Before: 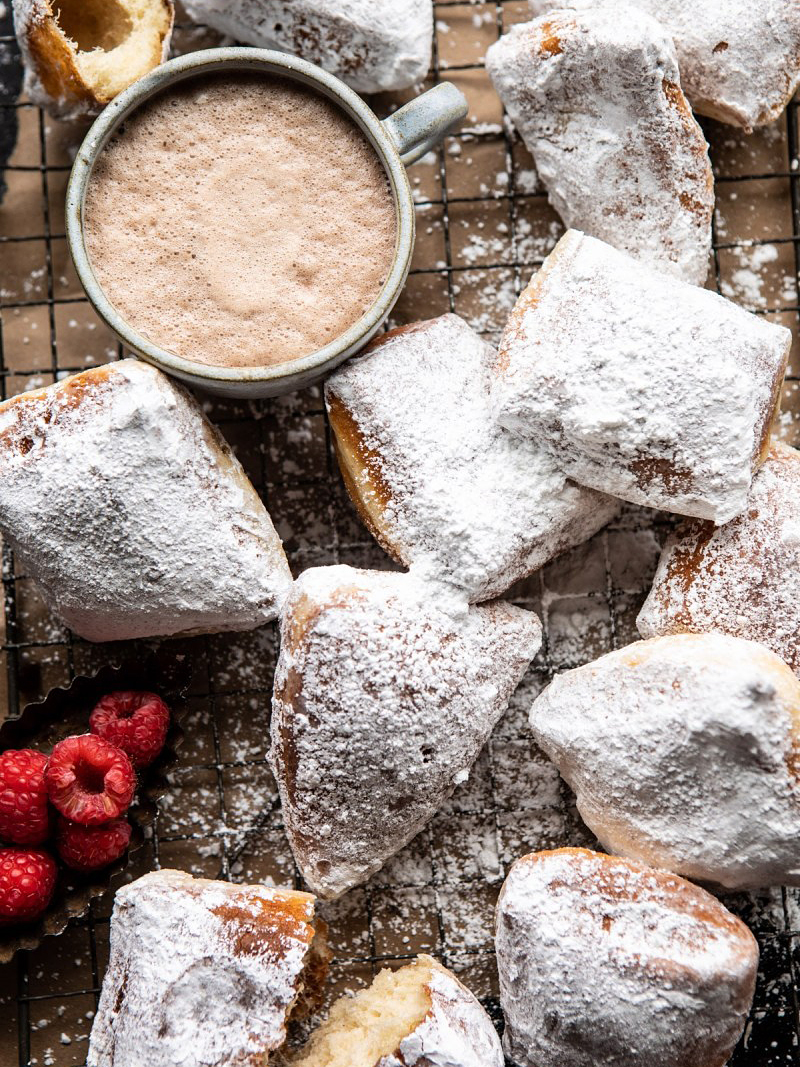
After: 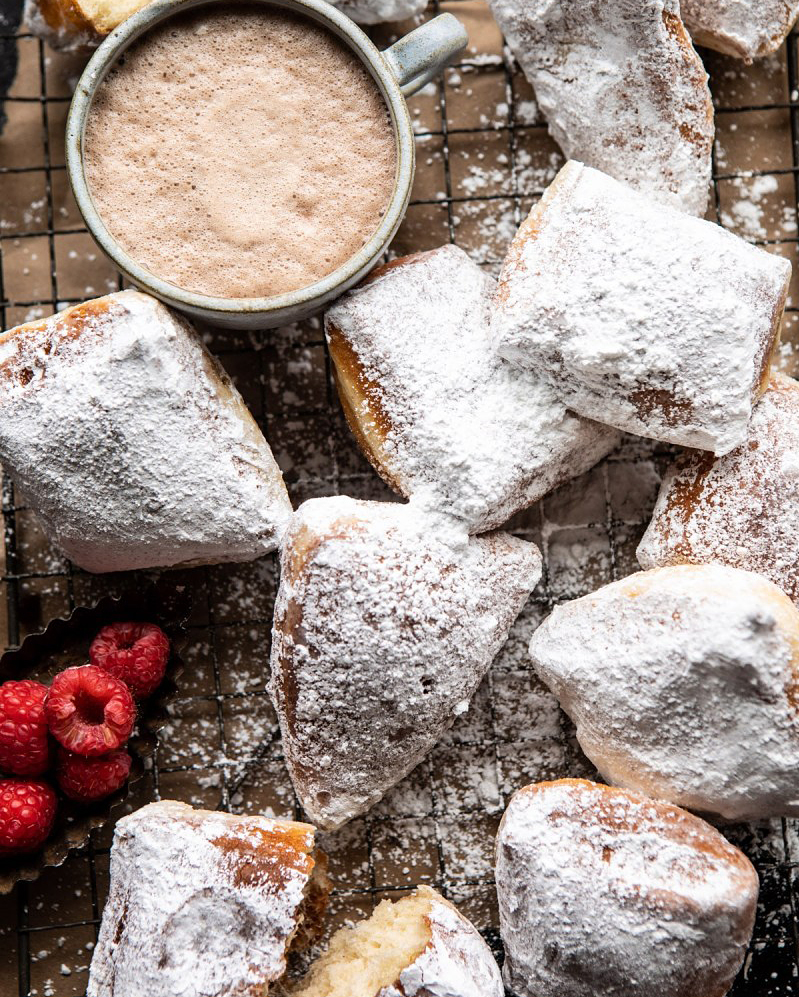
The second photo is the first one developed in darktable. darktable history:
crop and rotate: top 6.521%
